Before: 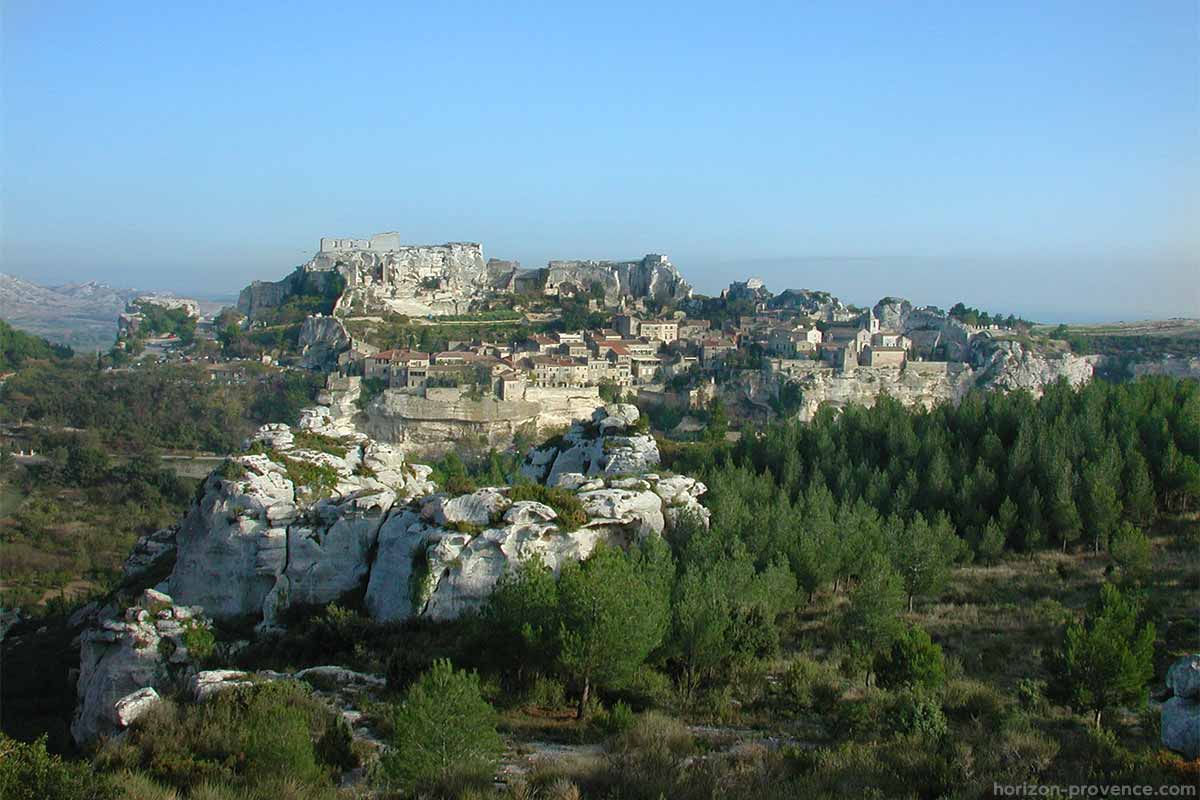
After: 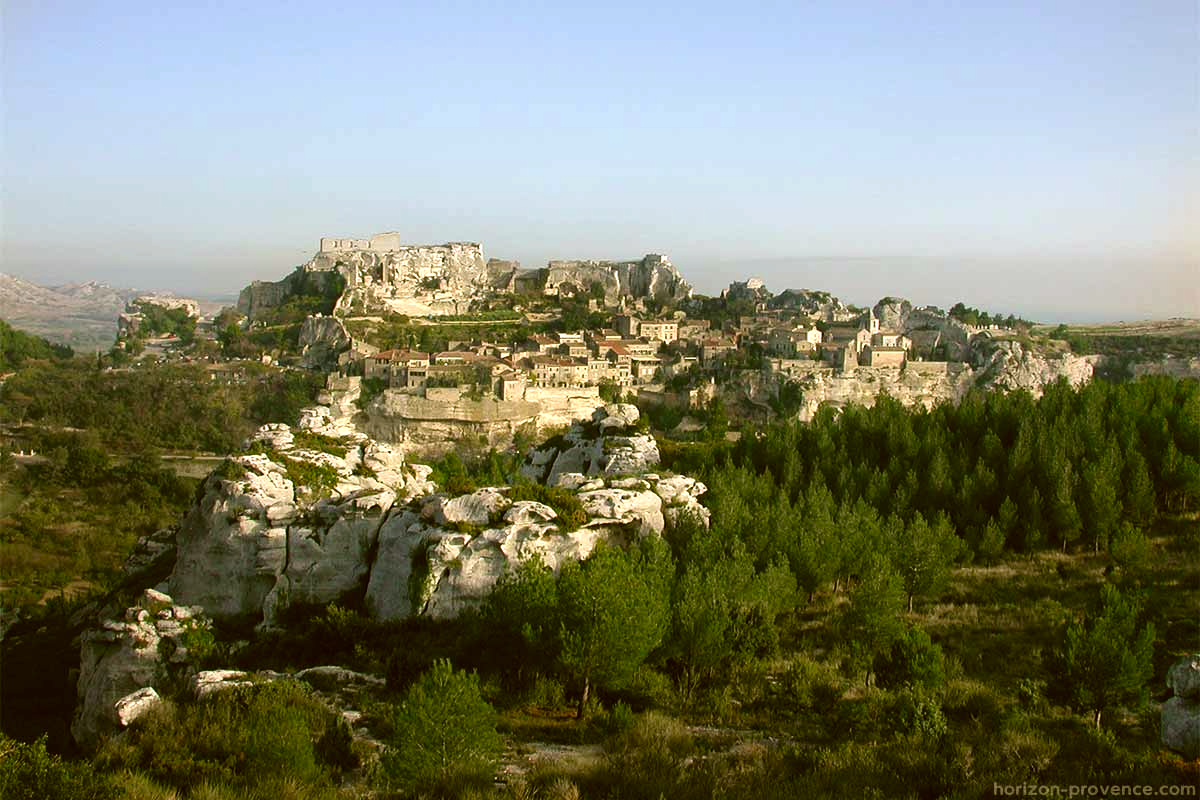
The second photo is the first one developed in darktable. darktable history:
tone equalizer: -8 EV -0.417 EV, -7 EV -0.389 EV, -6 EV -0.333 EV, -5 EV -0.222 EV, -3 EV 0.222 EV, -2 EV 0.333 EV, -1 EV 0.389 EV, +0 EV 0.417 EV, edges refinement/feathering 500, mask exposure compensation -1.57 EV, preserve details no
color correction: highlights a* 8.98, highlights b* 15.09, shadows a* -0.49, shadows b* 26.52
